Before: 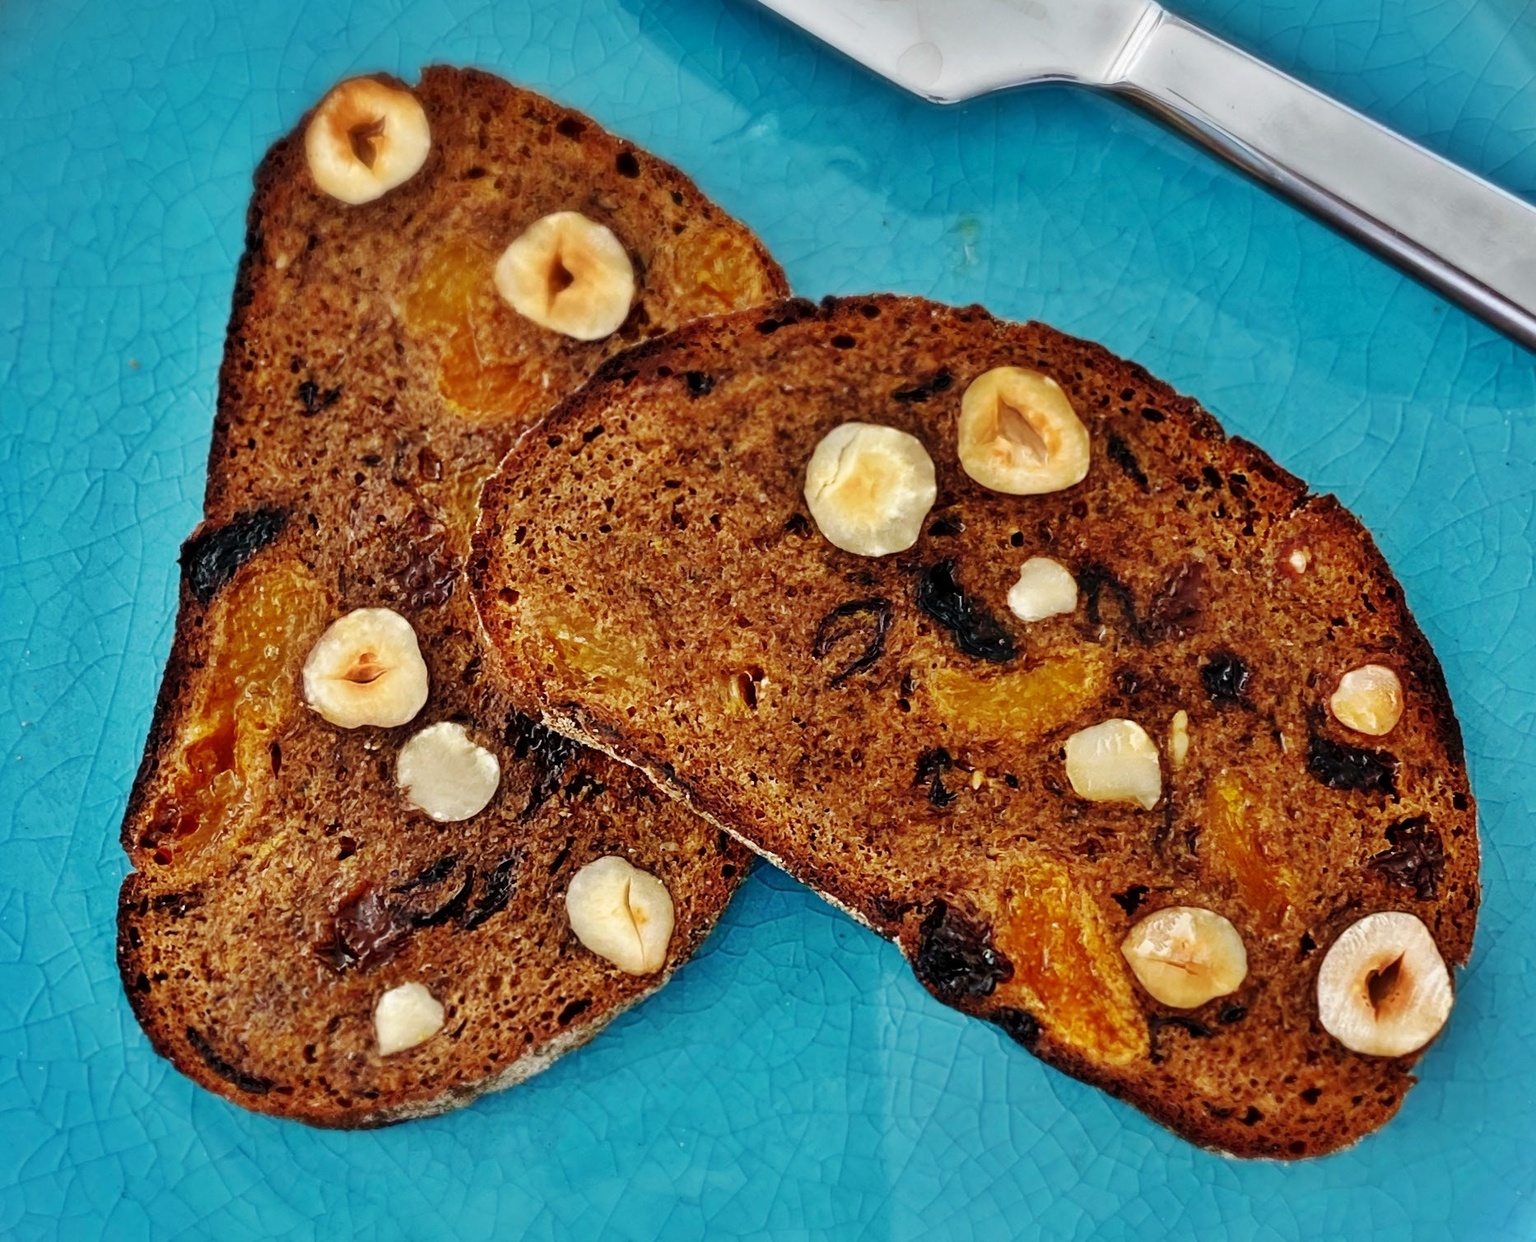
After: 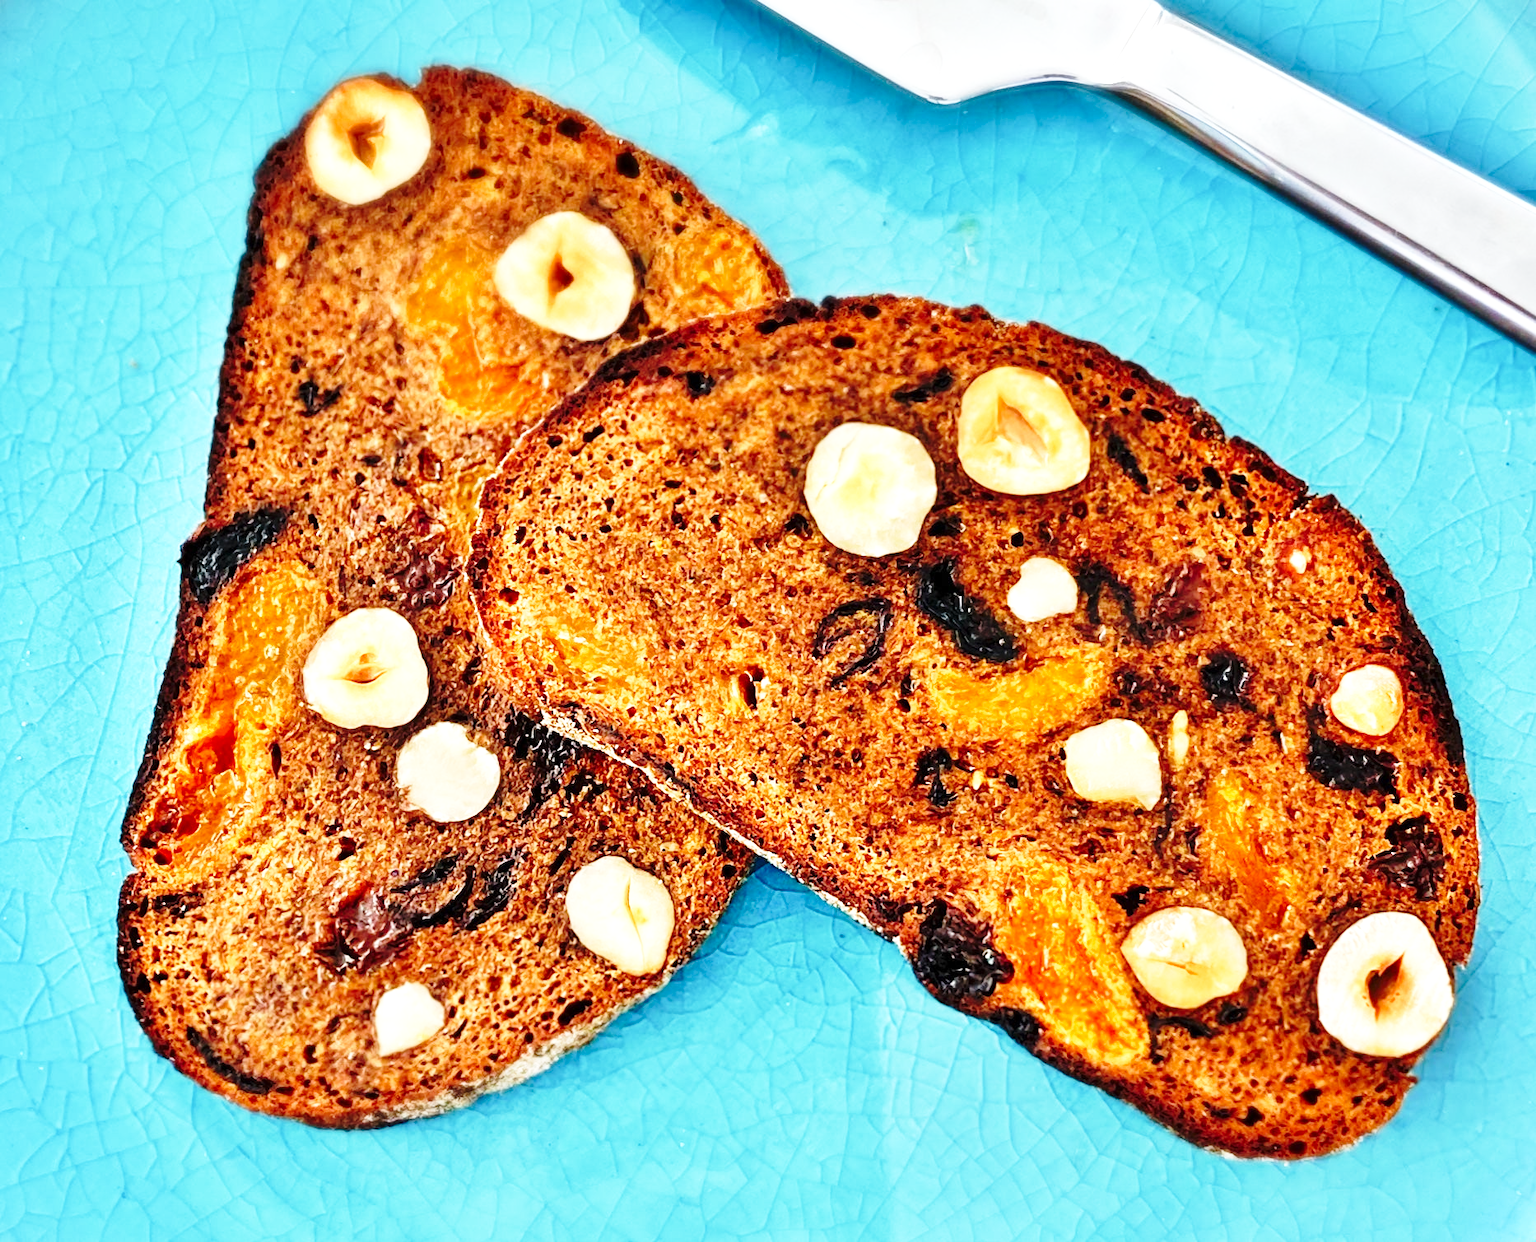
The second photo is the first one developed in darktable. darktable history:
exposure: exposure 0.74 EV, compensate highlight preservation false
base curve: curves: ch0 [(0, 0) (0.028, 0.03) (0.121, 0.232) (0.46, 0.748) (0.859, 0.968) (1, 1)], preserve colors none
